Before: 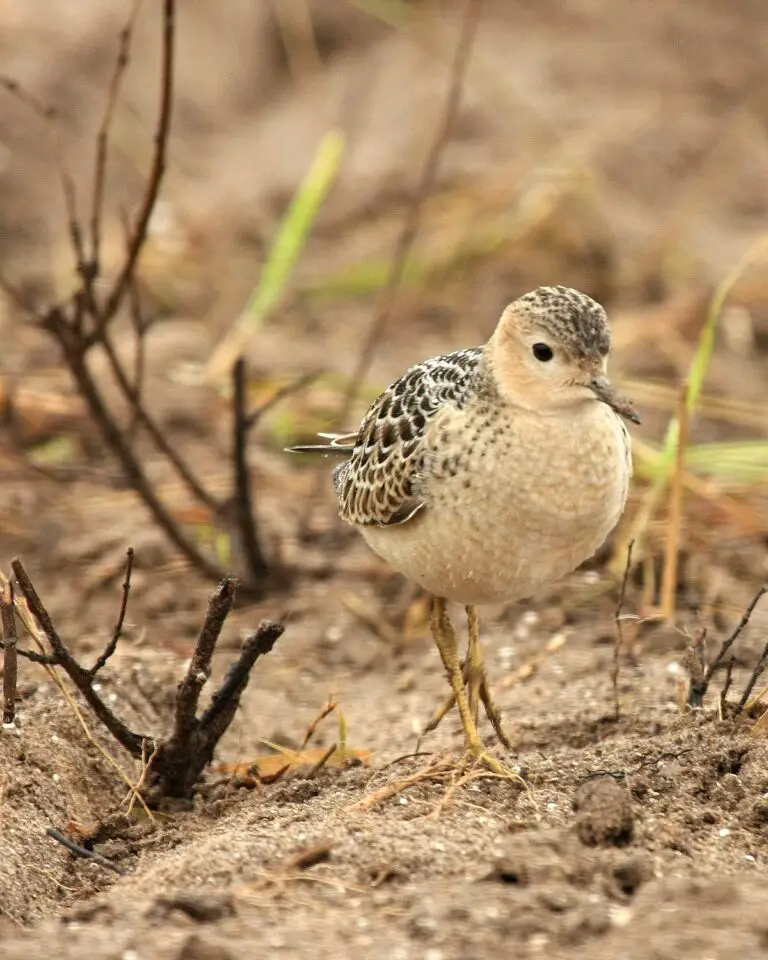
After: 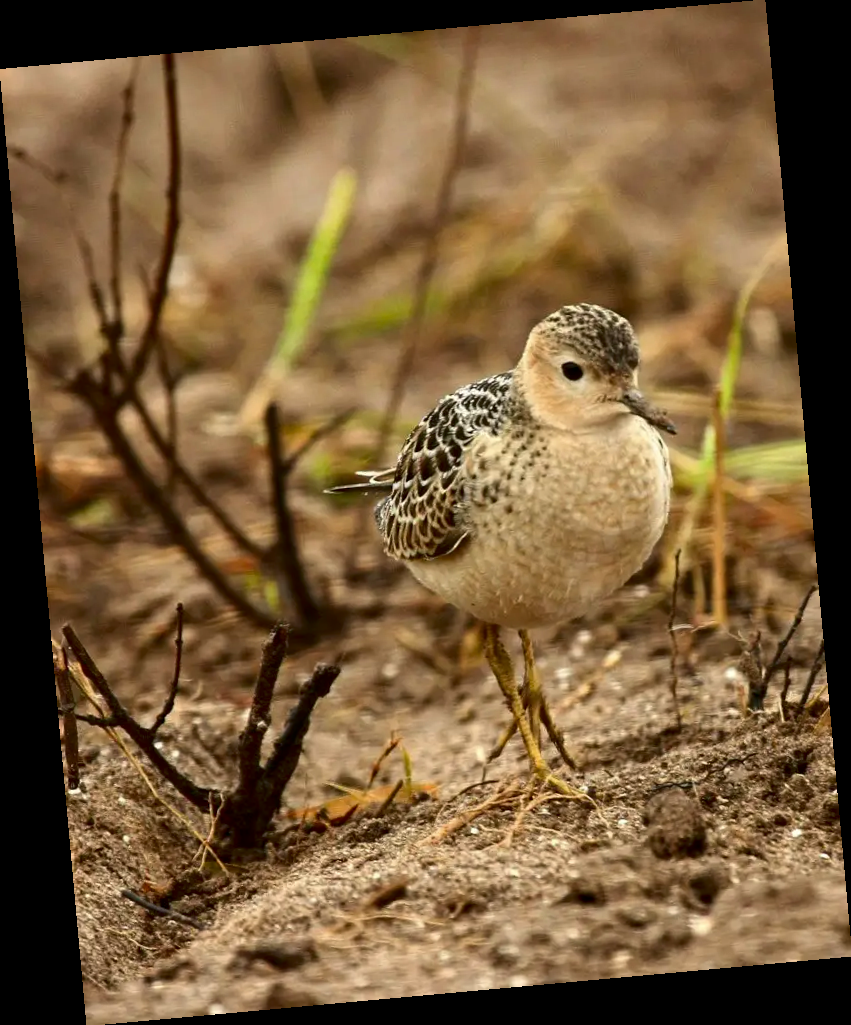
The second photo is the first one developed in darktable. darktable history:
contrast brightness saturation: contrast 0.1, brightness -0.26, saturation 0.14
rotate and perspective: rotation -5.2°, automatic cropping off
